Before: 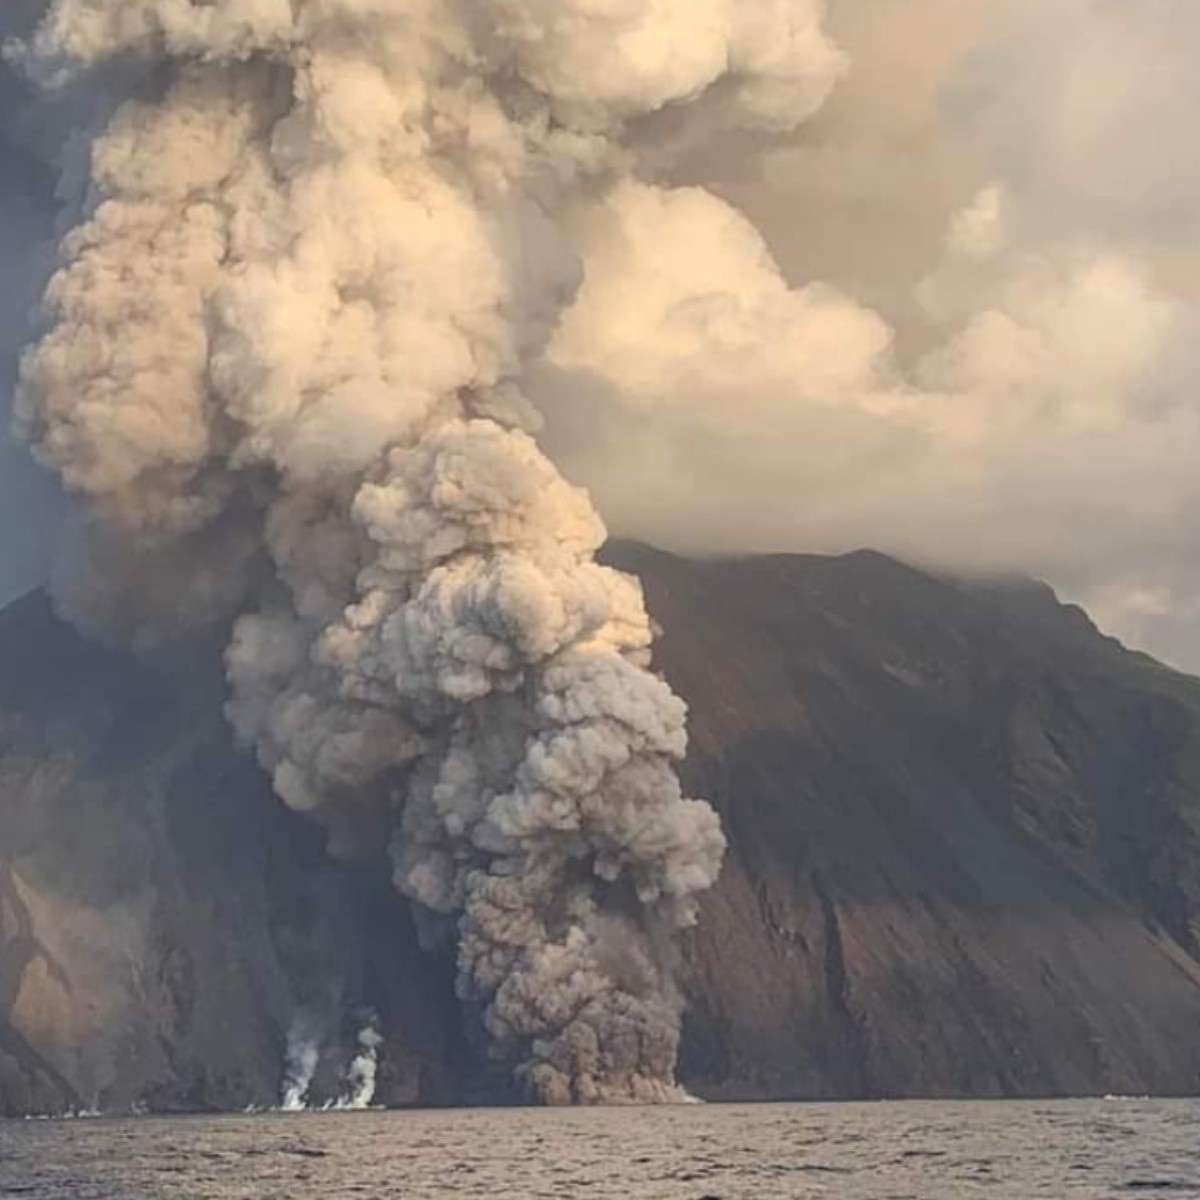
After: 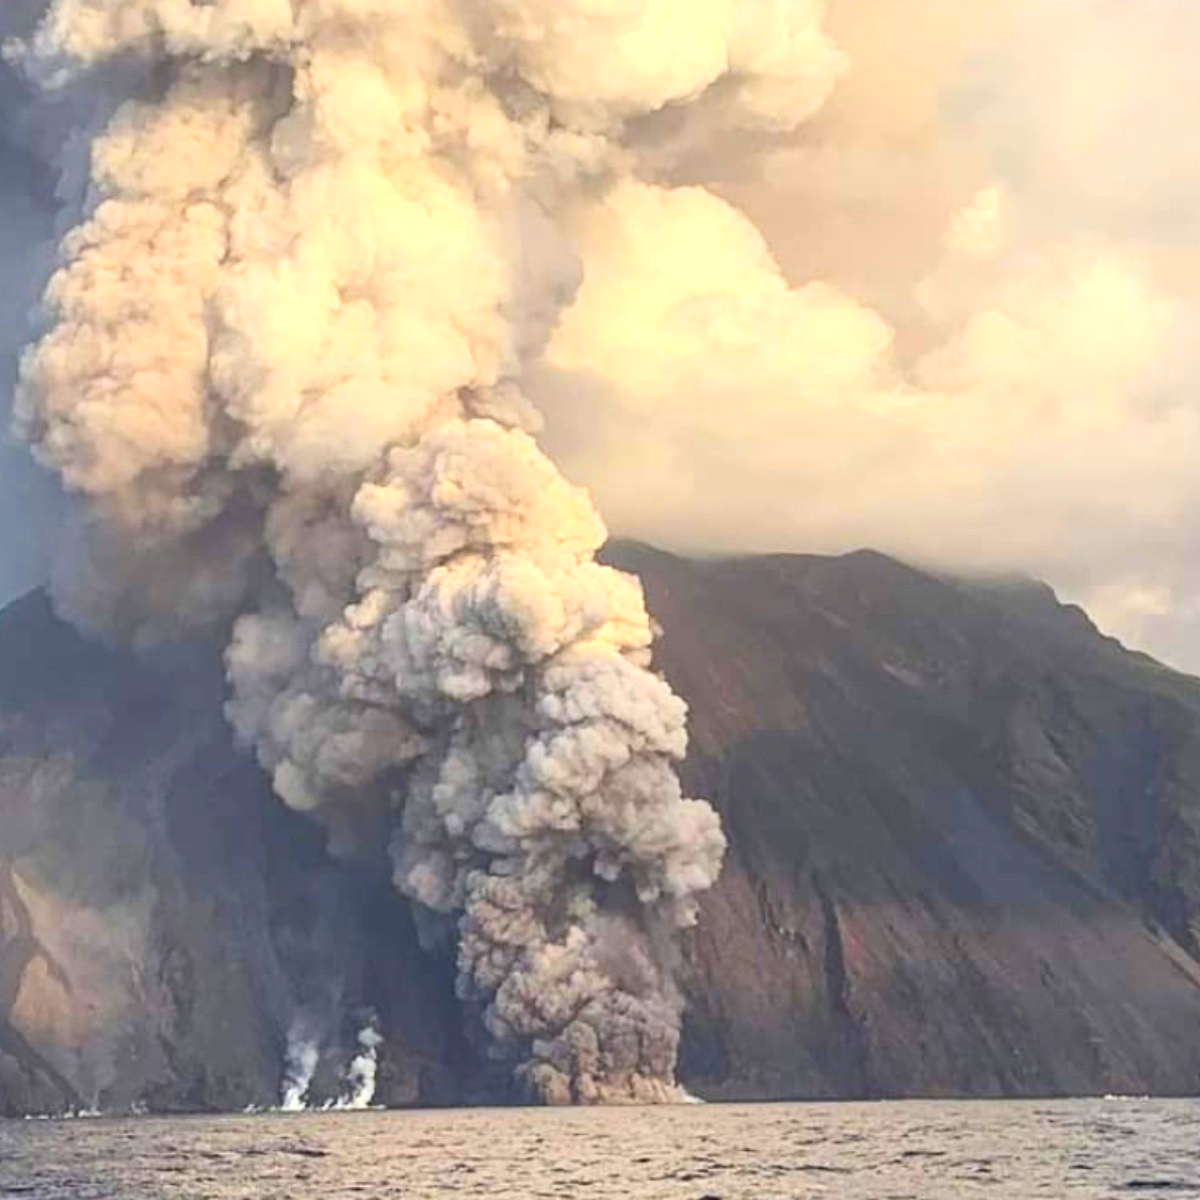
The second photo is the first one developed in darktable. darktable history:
exposure: exposure 0.604 EV, compensate highlight preservation false
contrast brightness saturation: contrast 0.173, saturation 0.31
